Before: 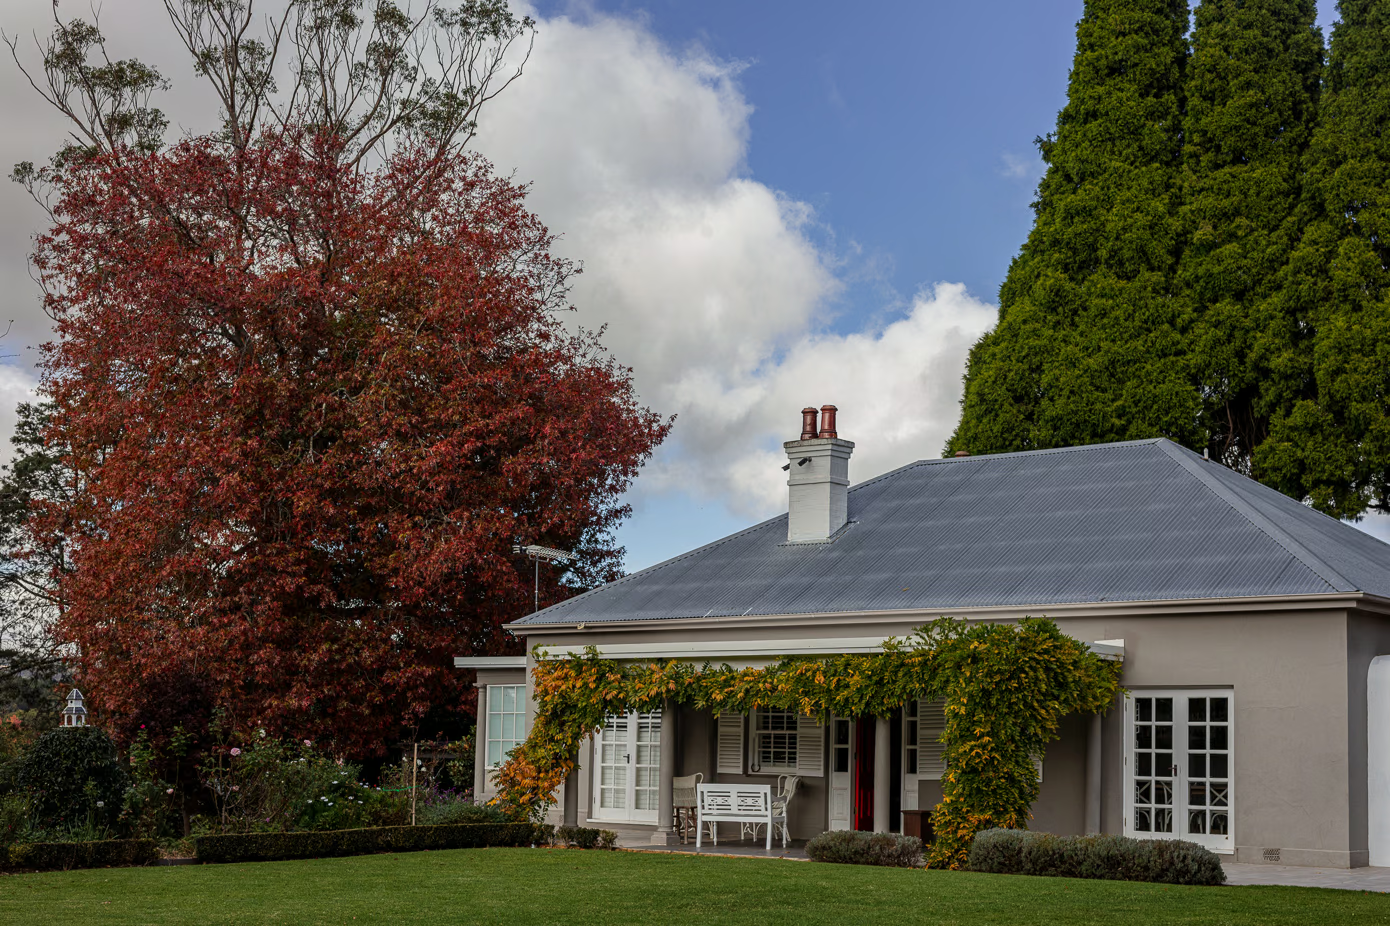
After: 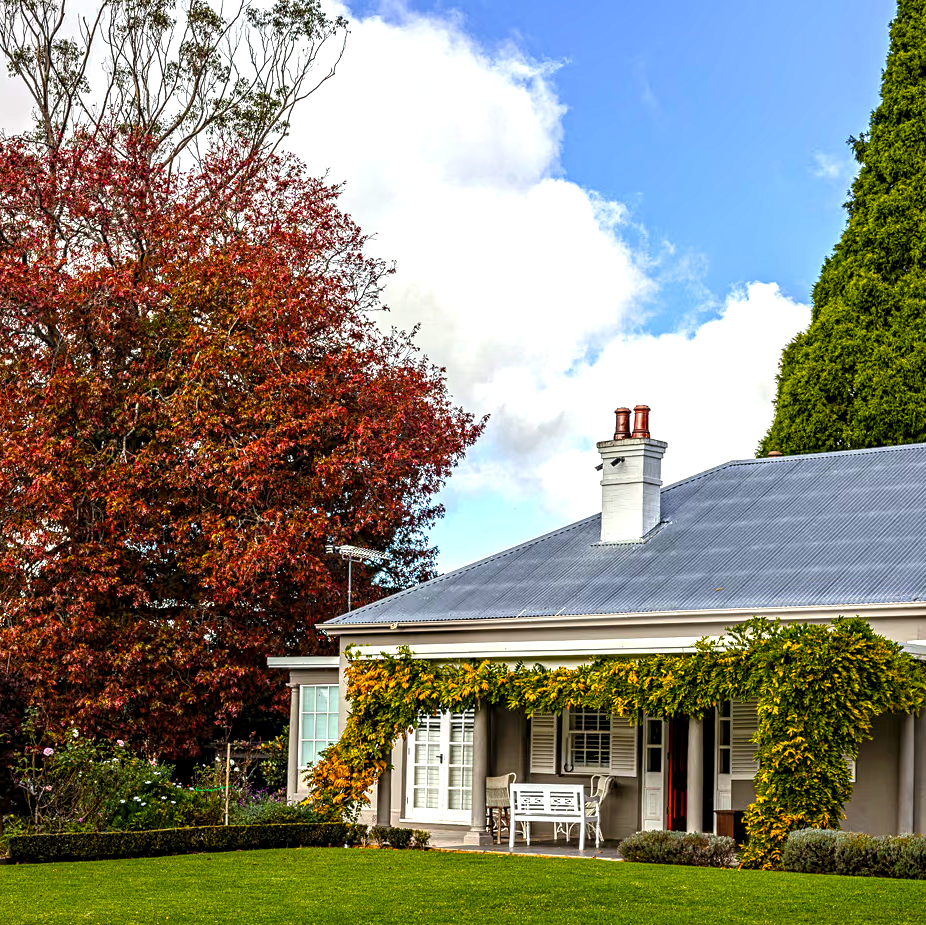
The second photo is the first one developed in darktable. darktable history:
white balance: emerald 1
contrast equalizer: octaves 7, y [[0.502, 0.517, 0.543, 0.576, 0.611, 0.631], [0.5 ×6], [0.5 ×6], [0 ×6], [0 ×6]]
exposure: black level correction 0, exposure 1.1 EV, compensate exposure bias true, compensate highlight preservation false
color balance: output saturation 120%
contrast brightness saturation: saturation -0.1
color balance rgb: perceptual saturation grading › global saturation 30%, global vibrance 10%
crop and rotate: left 13.537%, right 19.796%
